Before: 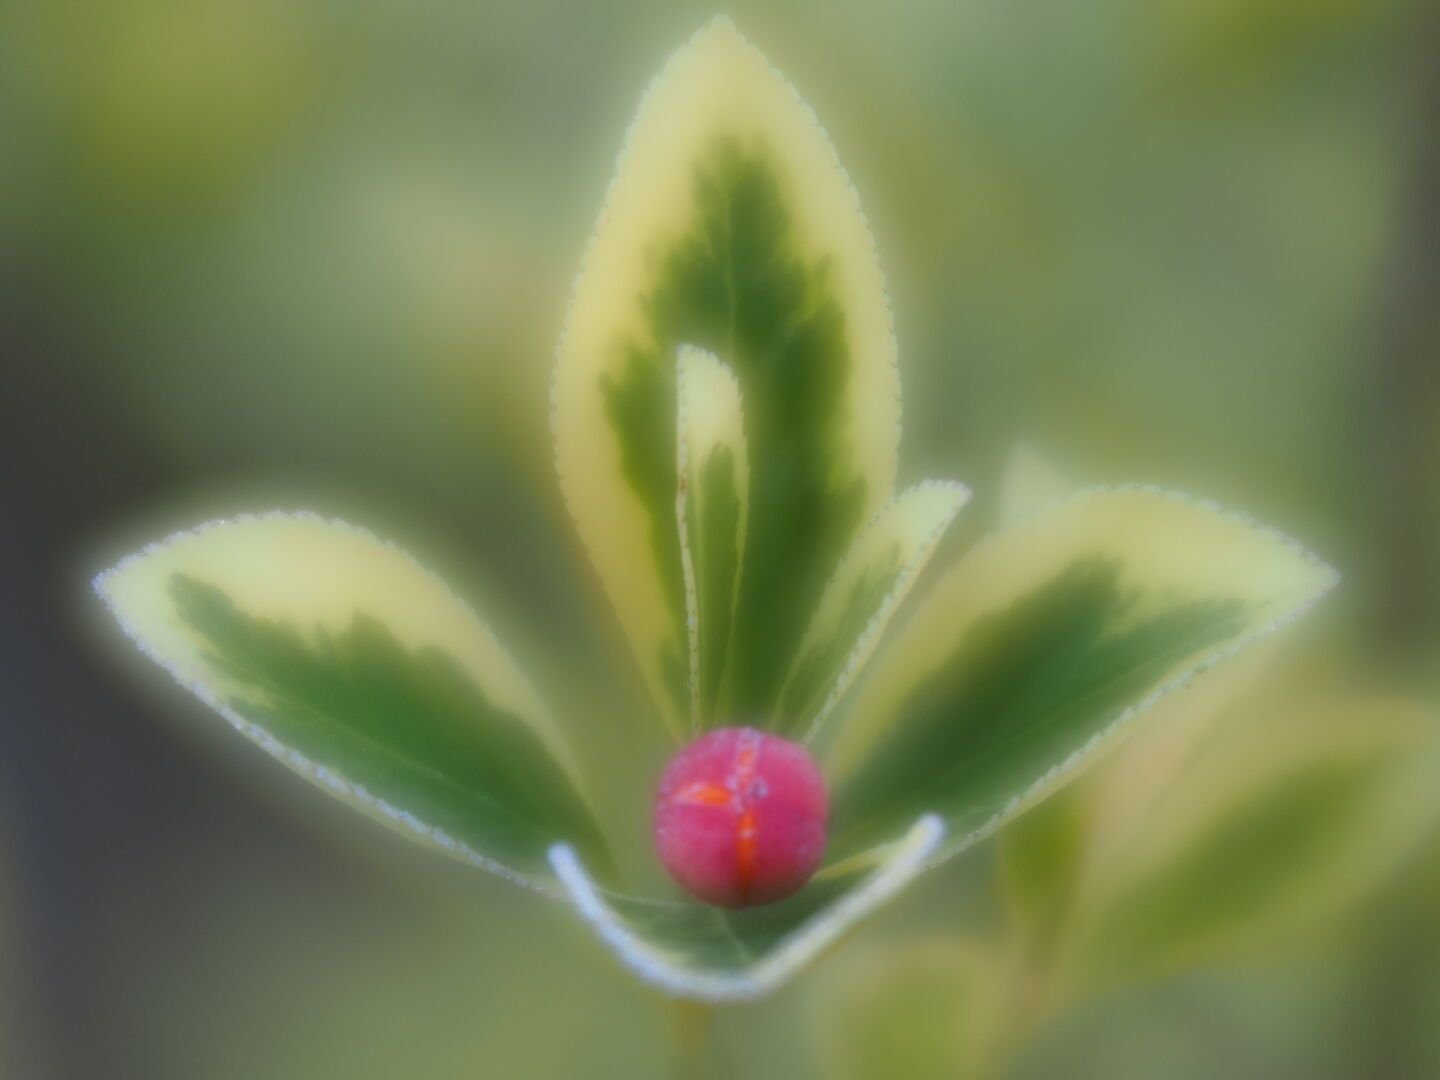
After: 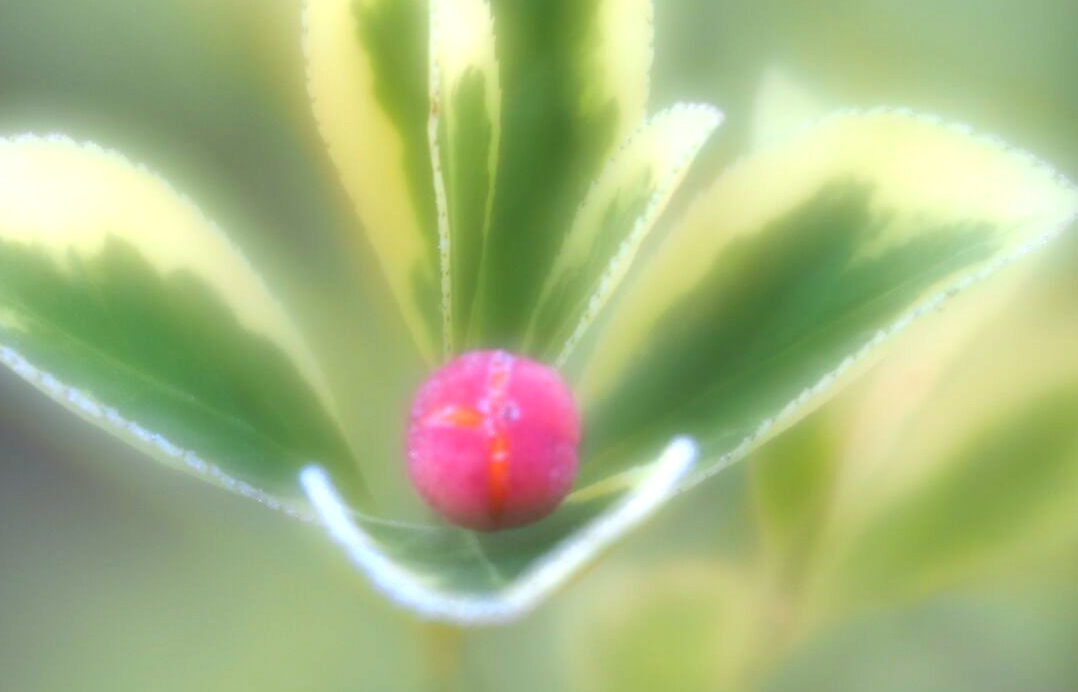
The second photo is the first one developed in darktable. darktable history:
crop and rotate: left 17.234%, top 34.975%, right 7.838%, bottom 0.902%
exposure: black level correction 0, exposure 1 EV, compensate exposure bias true, compensate highlight preservation false
color calibration: illuminant as shot in camera, x 0.358, y 0.373, temperature 4628.91 K
